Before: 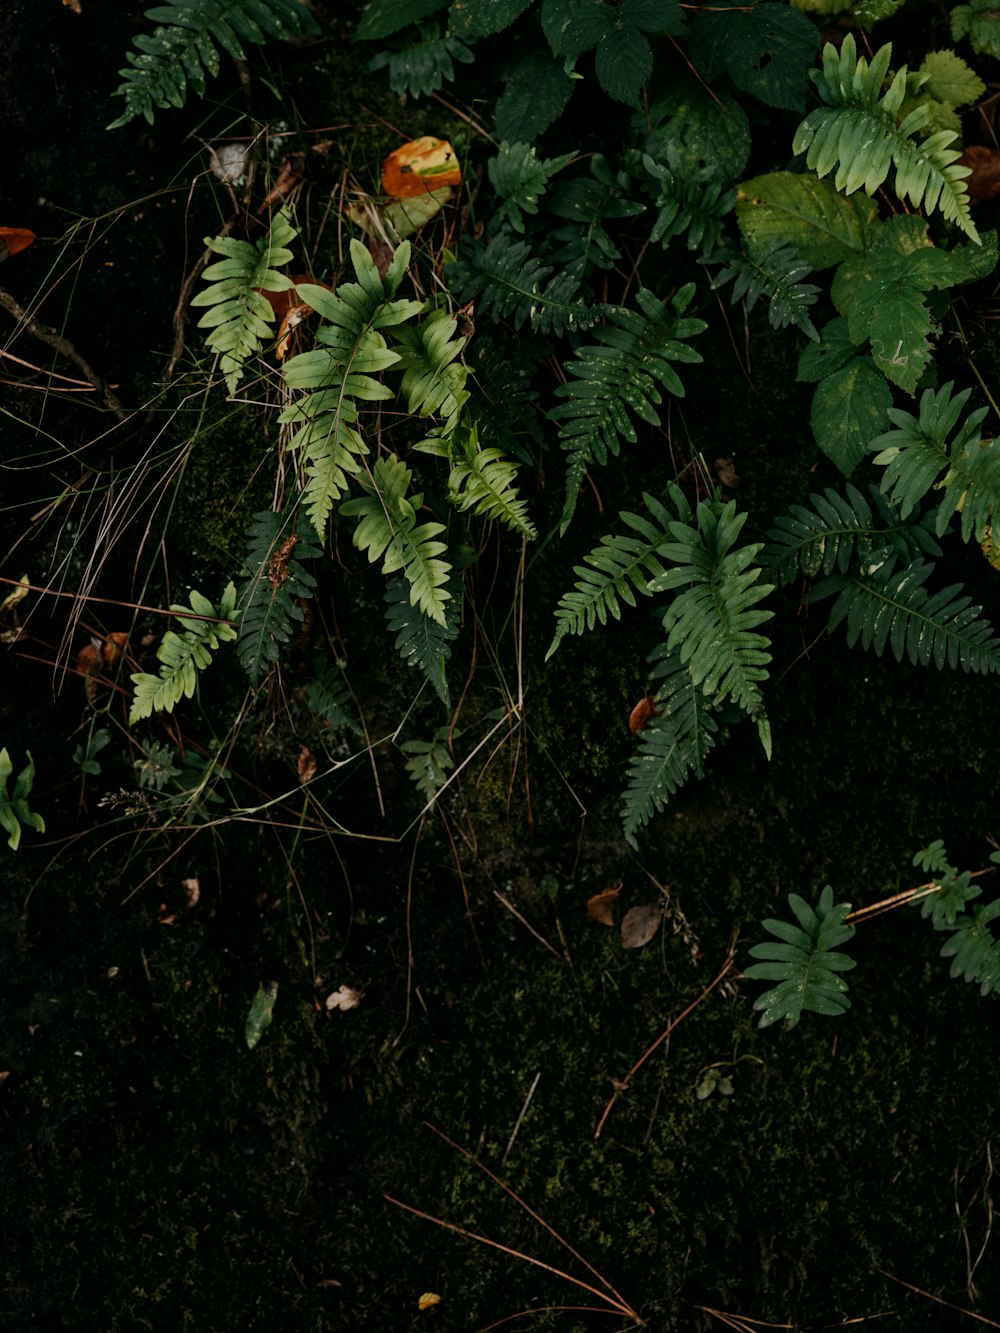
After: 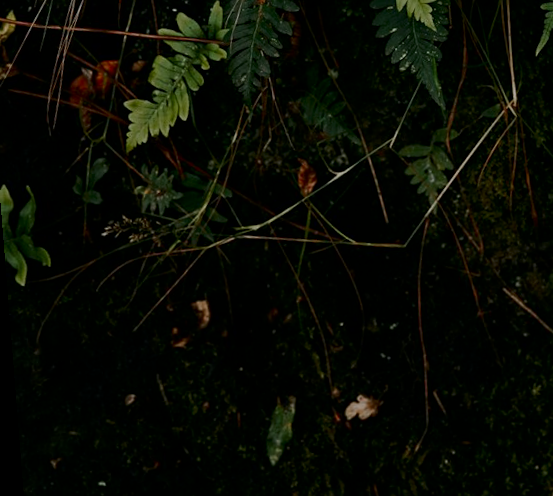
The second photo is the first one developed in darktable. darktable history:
rotate and perspective: rotation -4.57°, crop left 0.054, crop right 0.944, crop top 0.087, crop bottom 0.914
crop: top 44.483%, right 43.593%, bottom 12.892%
contrast brightness saturation: contrast 0.07, brightness -0.13, saturation 0.06
sharpen: amount 0.2
color zones: curves: ch0 [(0, 0.48) (0.209, 0.398) (0.305, 0.332) (0.429, 0.493) (0.571, 0.5) (0.714, 0.5) (0.857, 0.5) (1, 0.48)]; ch1 [(0, 0.633) (0.143, 0.586) (0.286, 0.489) (0.429, 0.448) (0.571, 0.31) (0.714, 0.335) (0.857, 0.492) (1, 0.633)]; ch2 [(0, 0.448) (0.143, 0.498) (0.286, 0.5) (0.429, 0.5) (0.571, 0.5) (0.714, 0.5) (0.857, 0.5) (1, 0.448)]
